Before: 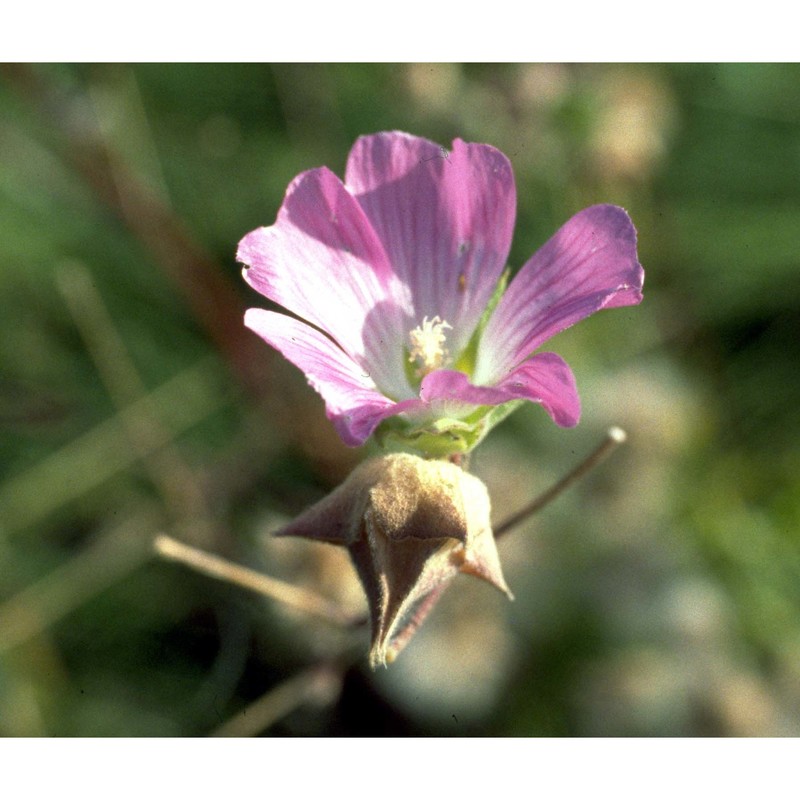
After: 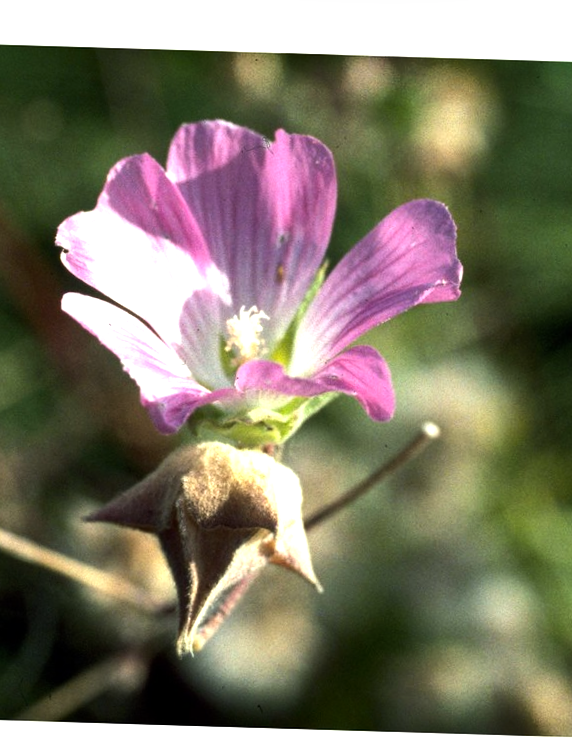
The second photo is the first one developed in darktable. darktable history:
crop and rotate: left 24.034%, top 2.838%, right 6.406%, bottom 6.299%
rotate and perspective: rotation 1.72°, automatic cropping off
tone equalizer: -8 EV -0.75 EV, -7 EV -0.7 EV, -6 EV -0.6 EV, -5 EV -0.4 EV, -3 EV 0.4 EV, -2 EV 0.6 EV, -1 EV 0.7 EV, +0 EV 0.75 EV, edges refinement/feathering 500, mask exposure compensation -1.57 EV, preserve details no
shadows and highlights: shadows 43.71, white point adjustment -1.46, soften with gaussian
